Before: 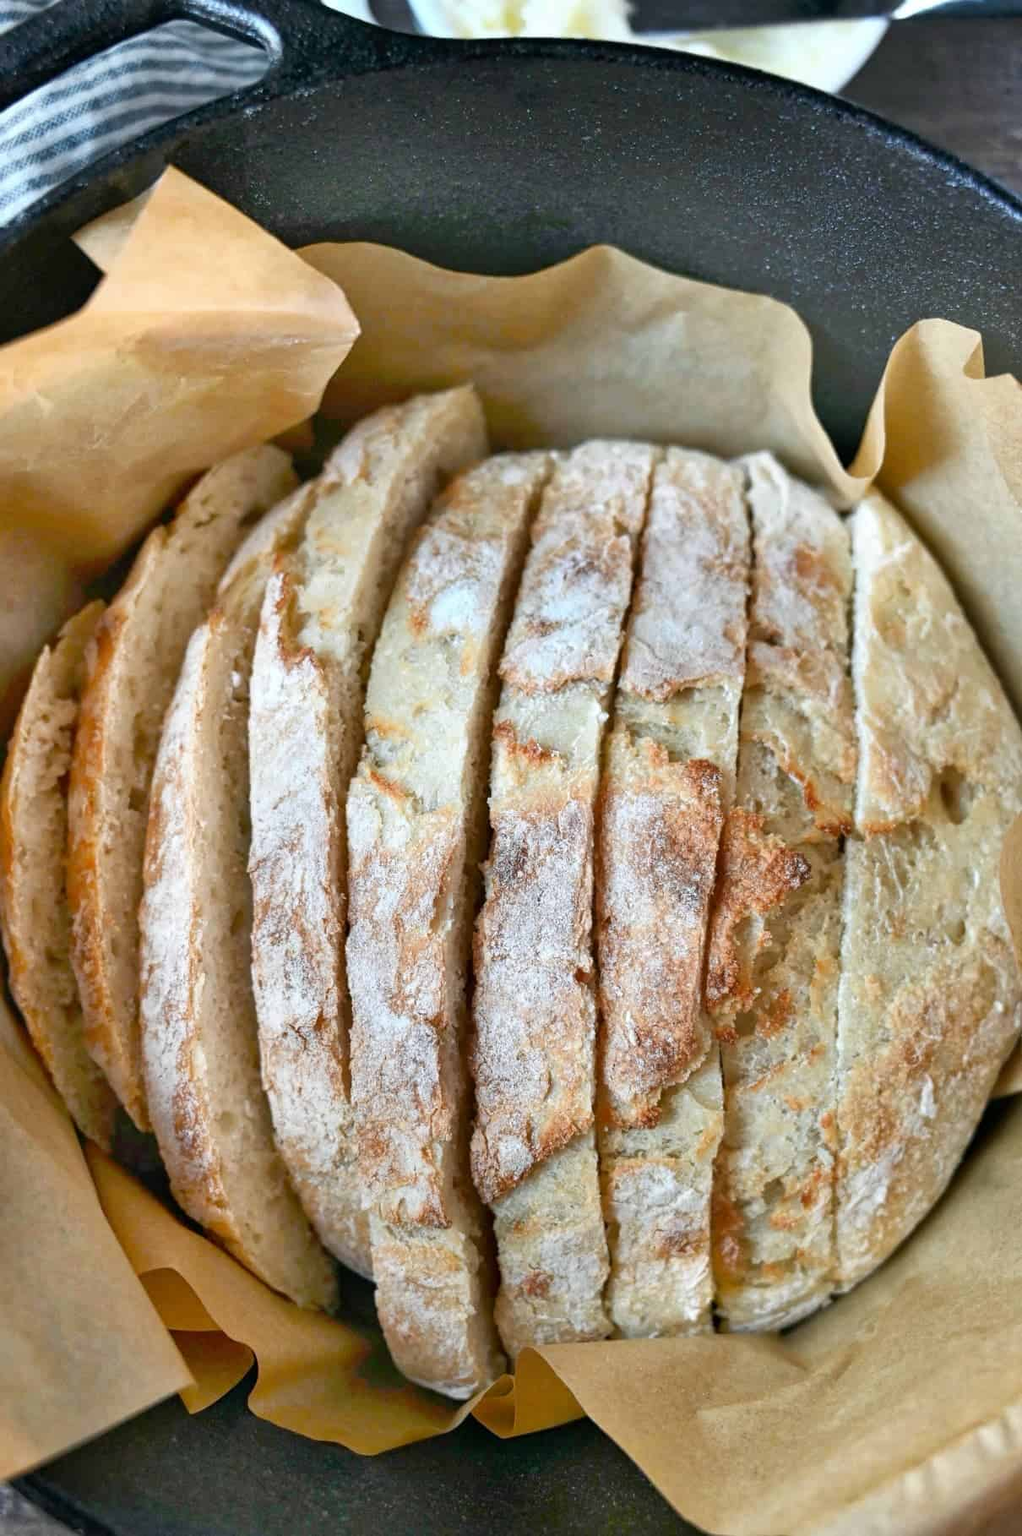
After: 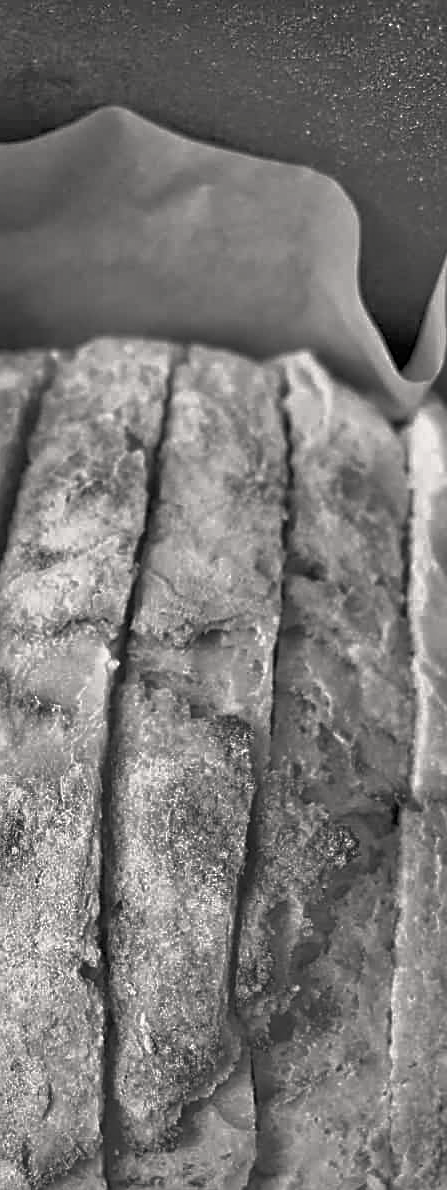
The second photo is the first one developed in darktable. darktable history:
crop and rotate: left 49.738%, top 10.141%, right 13.239%, bottom 24.376%
color balance rgb: highlights gain › chroma 1.039%, highlights gain › hue 60.03°, perceptual saturation grading › global saturation 20%, perceptual saturation grading › highlights -50.033%, perceptual saturation grading › shadows 31.191%
color calibration: output gray [0.246, 0.254, 0.501, 0], illuminant same as pipeline (D50), adaptation XYZ, x 0.346, y 0.357, temperature 5009.89 K
sharpen: amount 0.495
tone equalizer: -7 EV 0.156 EV, -6 EV 0.596 EV, -5 EV 1.15 EV, -4 EV 1.31 EV, -3 EV 1.12 EV, -2 EV 0.6 EV, -1 EV 0.16 EV
color zones: curves: ch0 [(0.25, 0.5) (0.428, 0.473) (0.75, 0.5)]; ch1 [(0.243, 0.479) (0.398, 0.452) (0.75, 0.5)]
base curve: curves: ch0 [(0, 0) (0.595, 0.418) (1, 1)]
